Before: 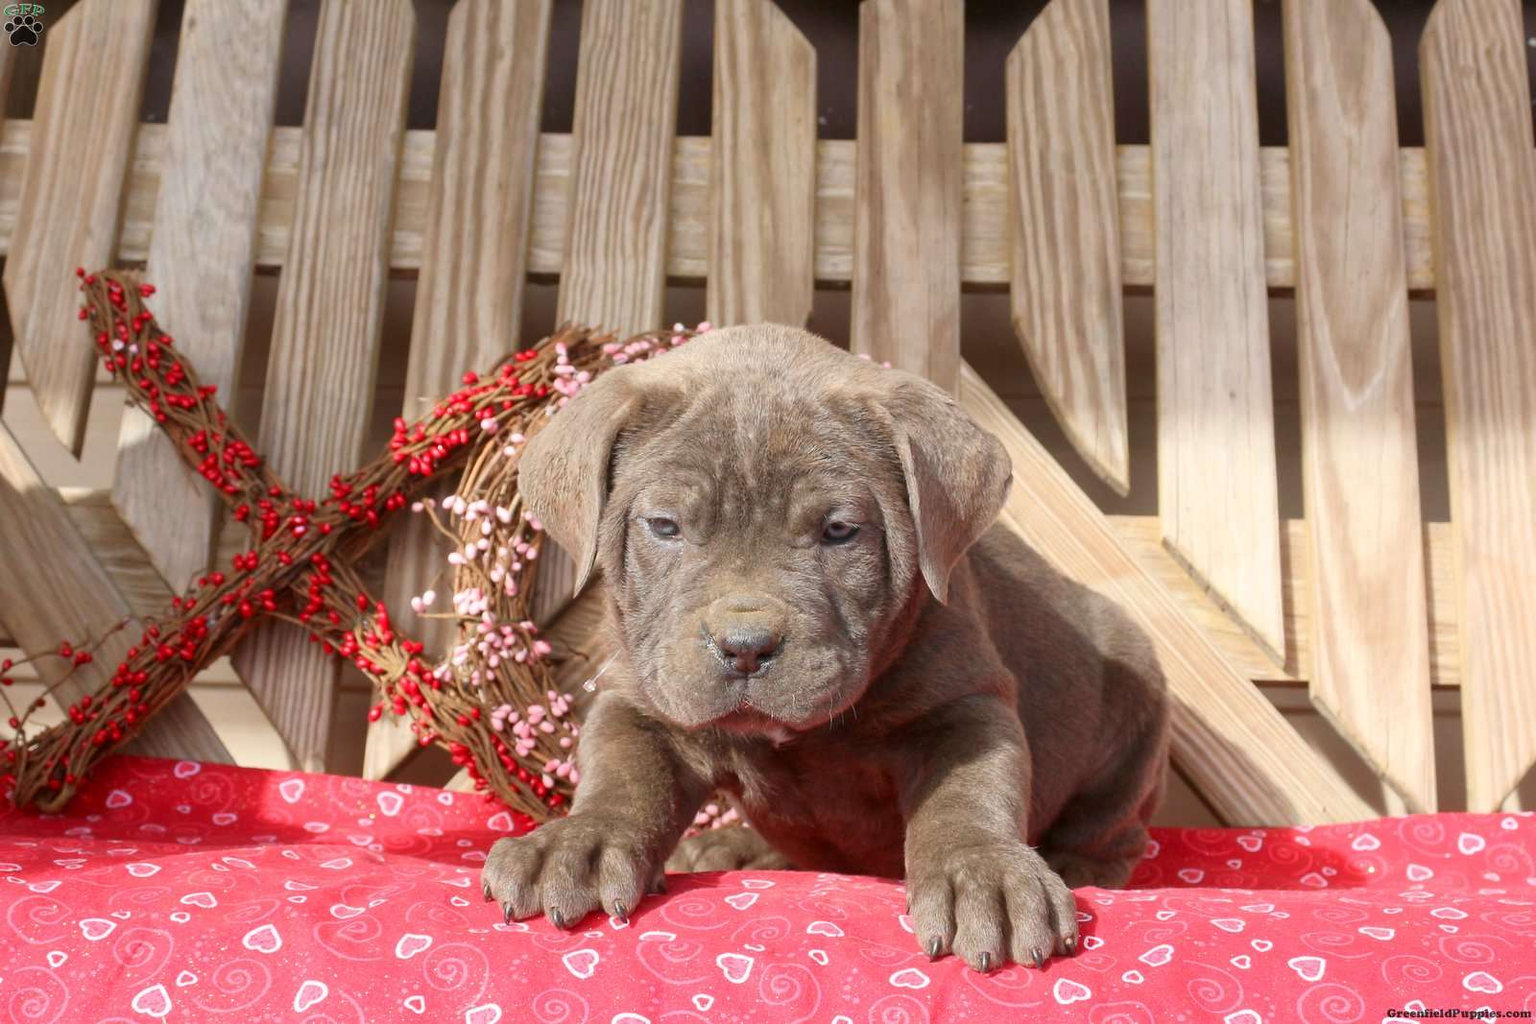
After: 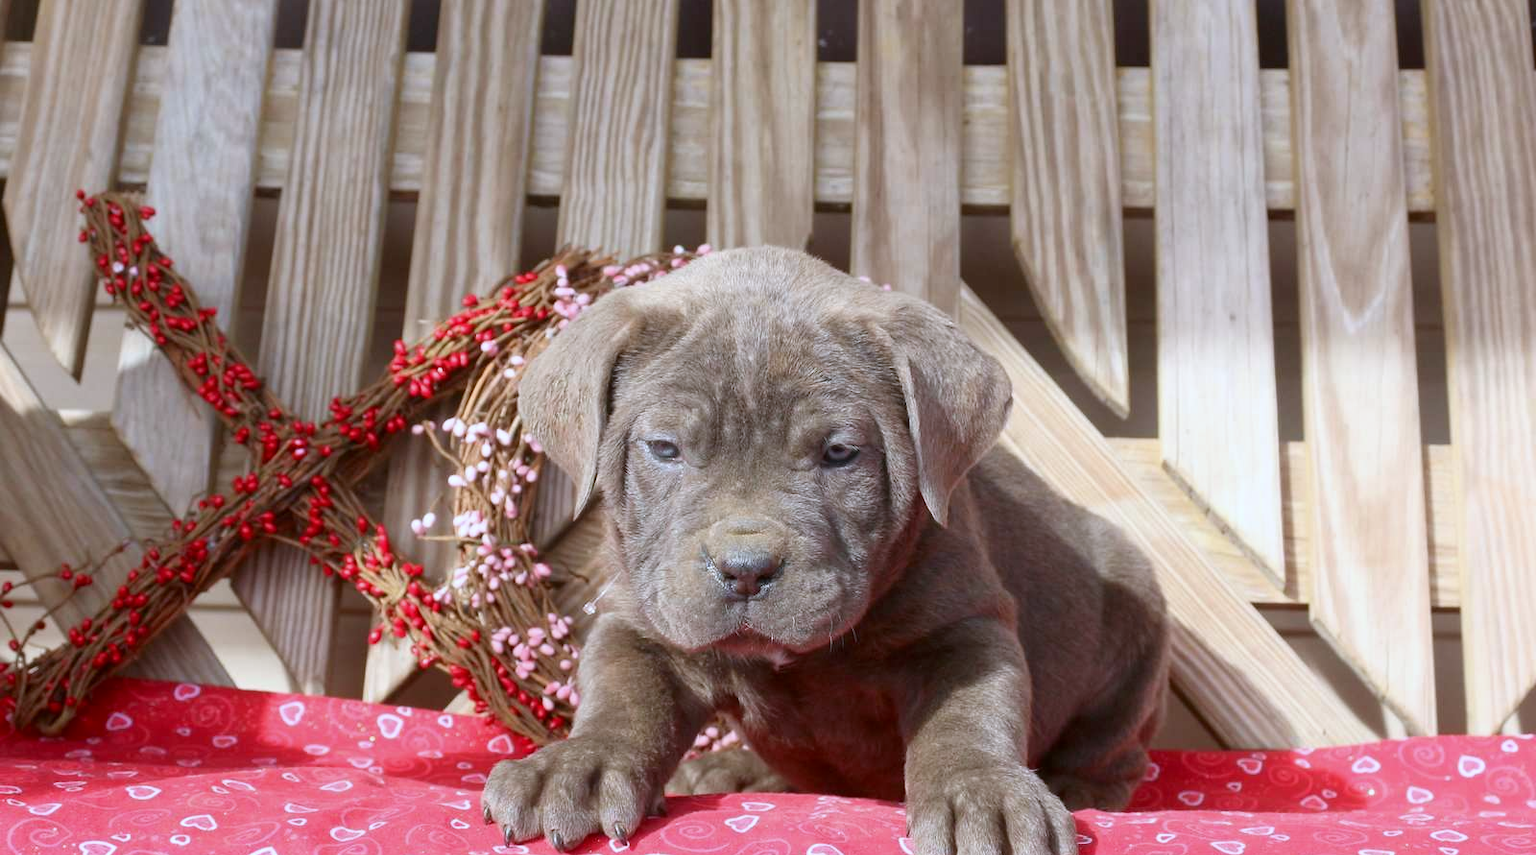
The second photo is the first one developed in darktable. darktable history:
shadows and highlights: shadows -30, highlights 30
crop: top 7.625%, bottom 8.027%
white balance: red 0.931, blue 1.11
